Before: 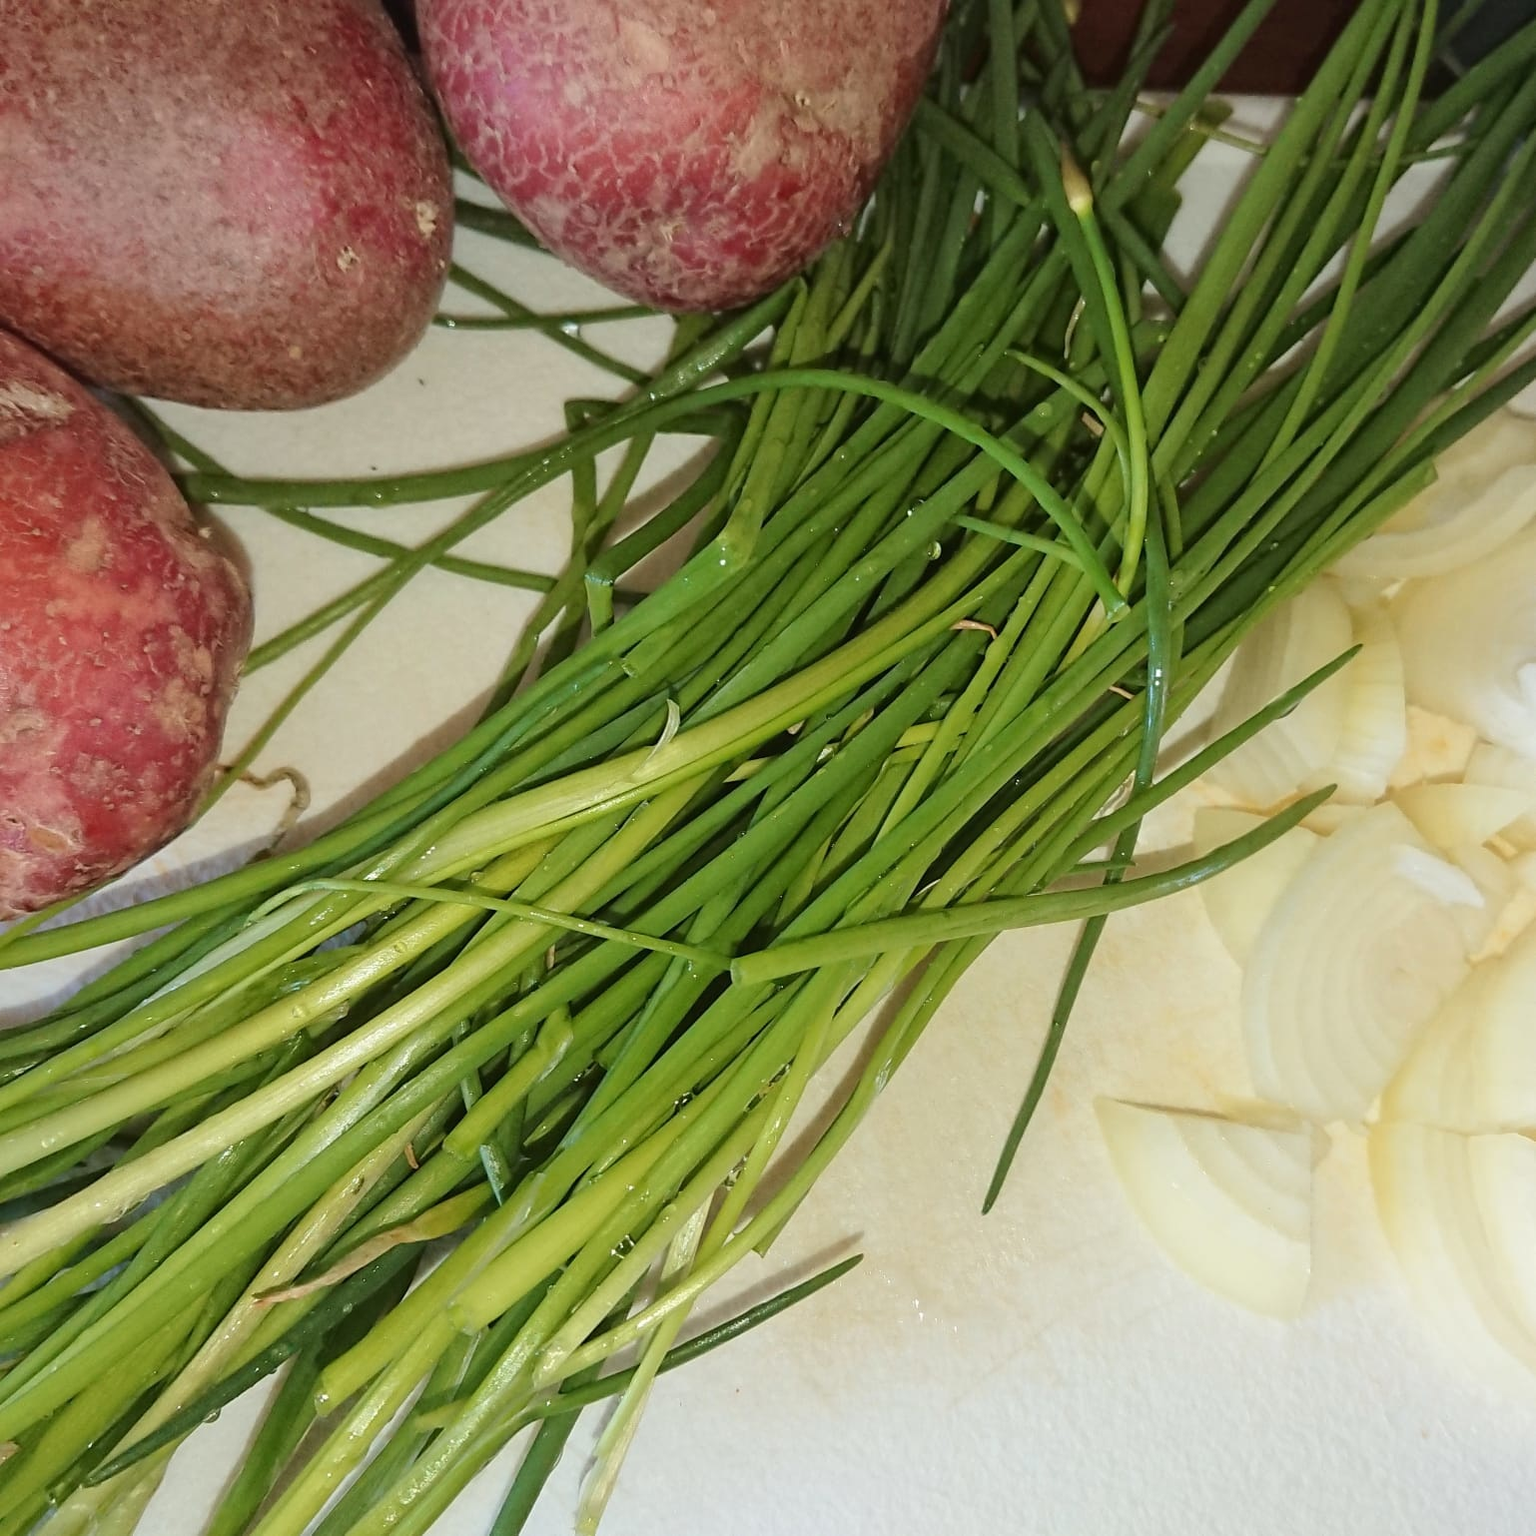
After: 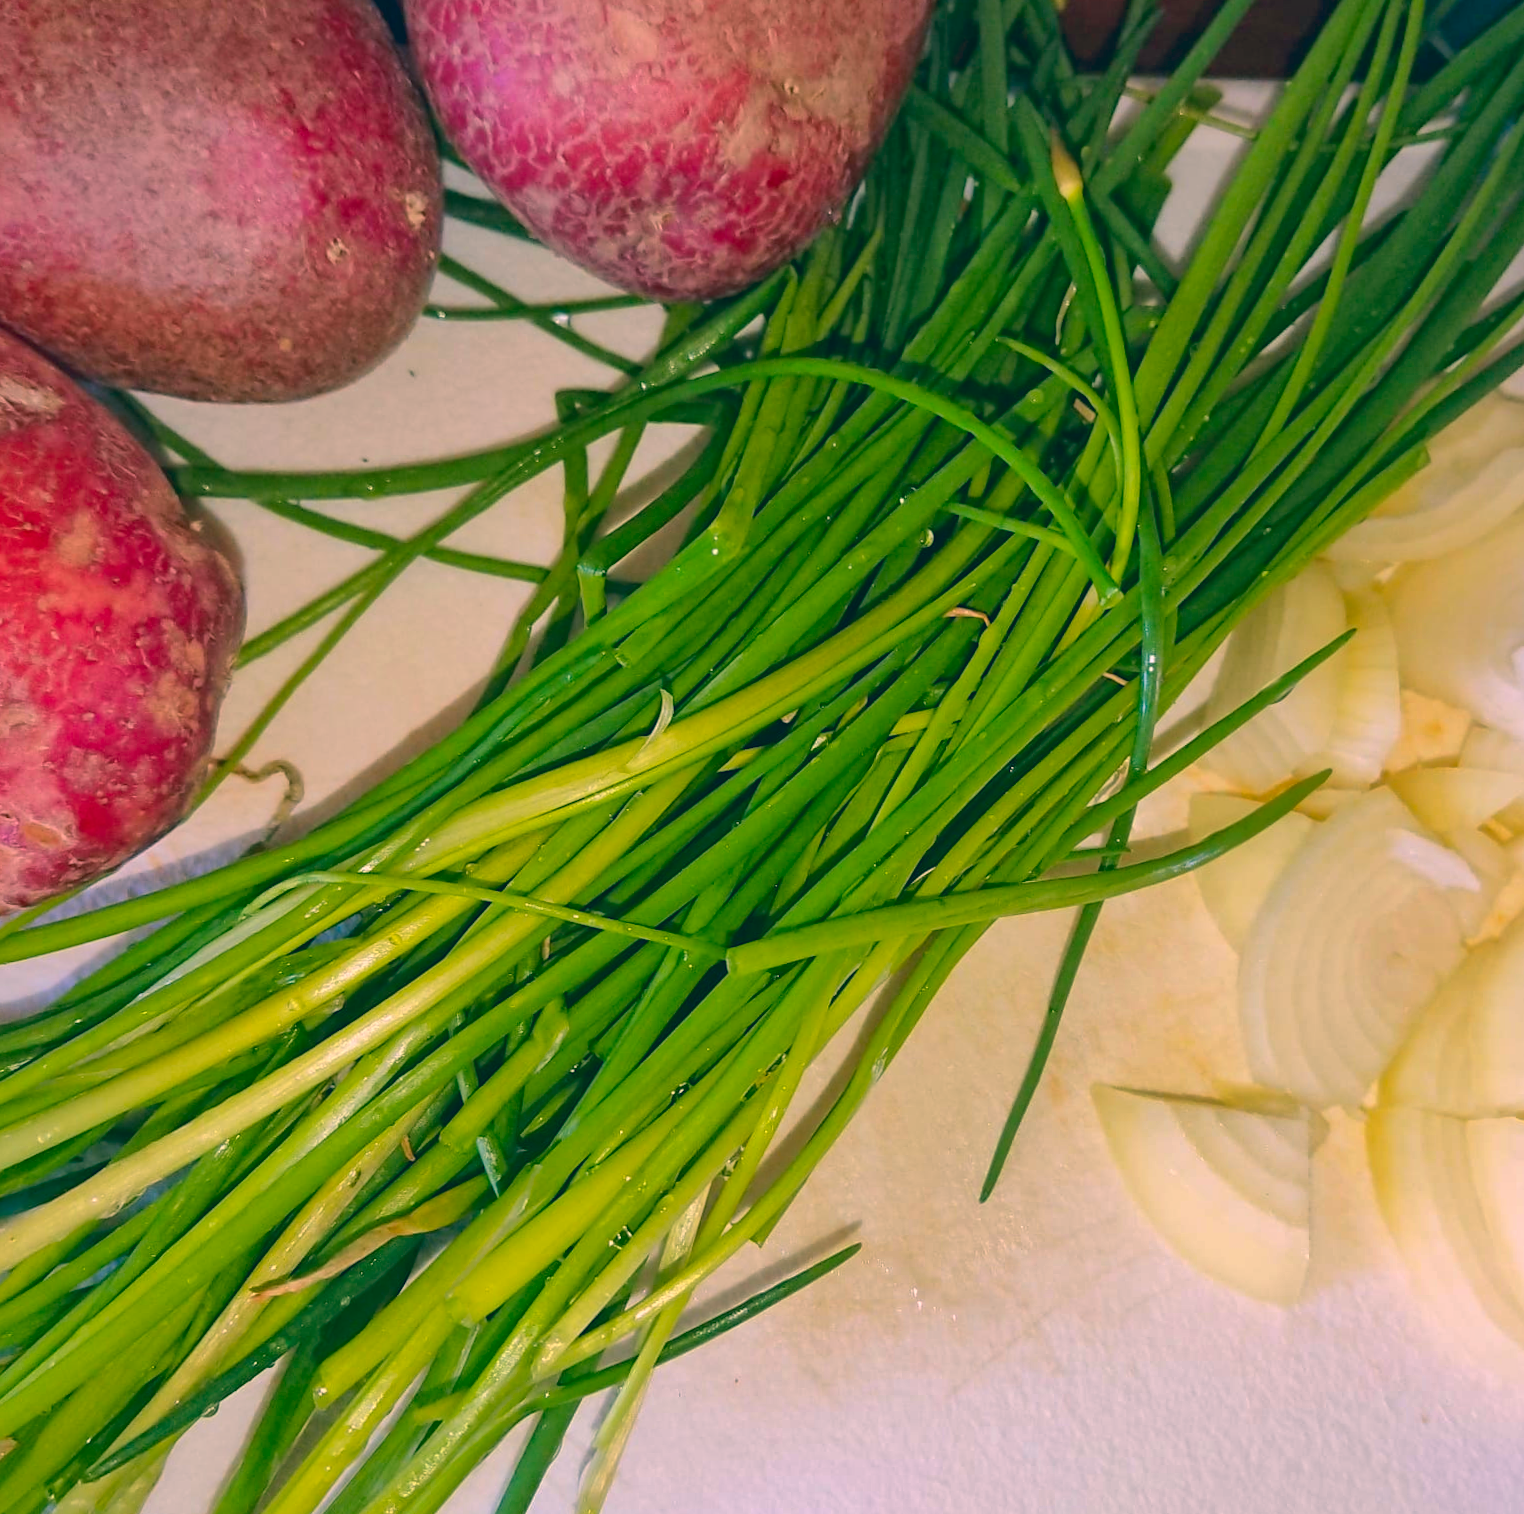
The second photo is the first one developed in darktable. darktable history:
contrast brightness saturation: saturation 0.1
color correction: highlights a* 17.03, highlights b* 0.205, shadows a* -15.38, shadows b* -14.56, saturation 1.5
shadows and highlights: on, module defaults
rotate and perspective: rotation -0.45°, automatic cropping original format, crop left 0.008, crop right 0.992, crop top 0.012, crop bottom 0.988
